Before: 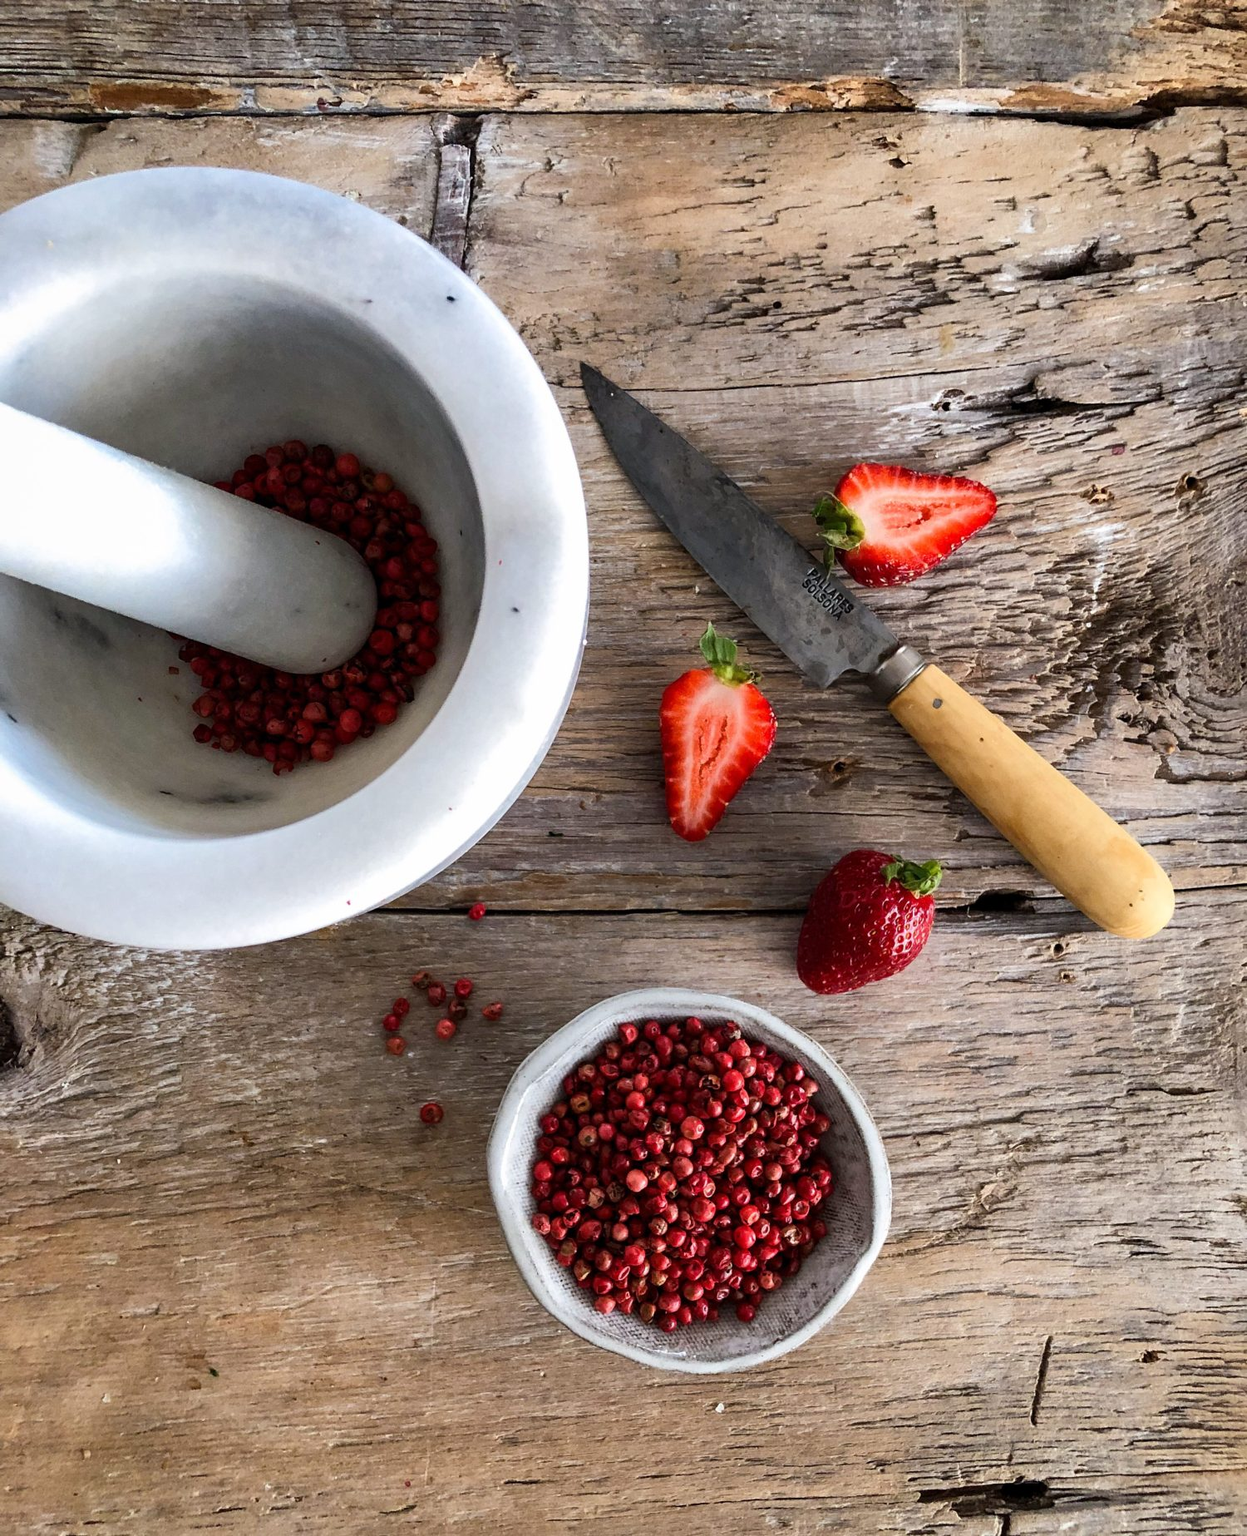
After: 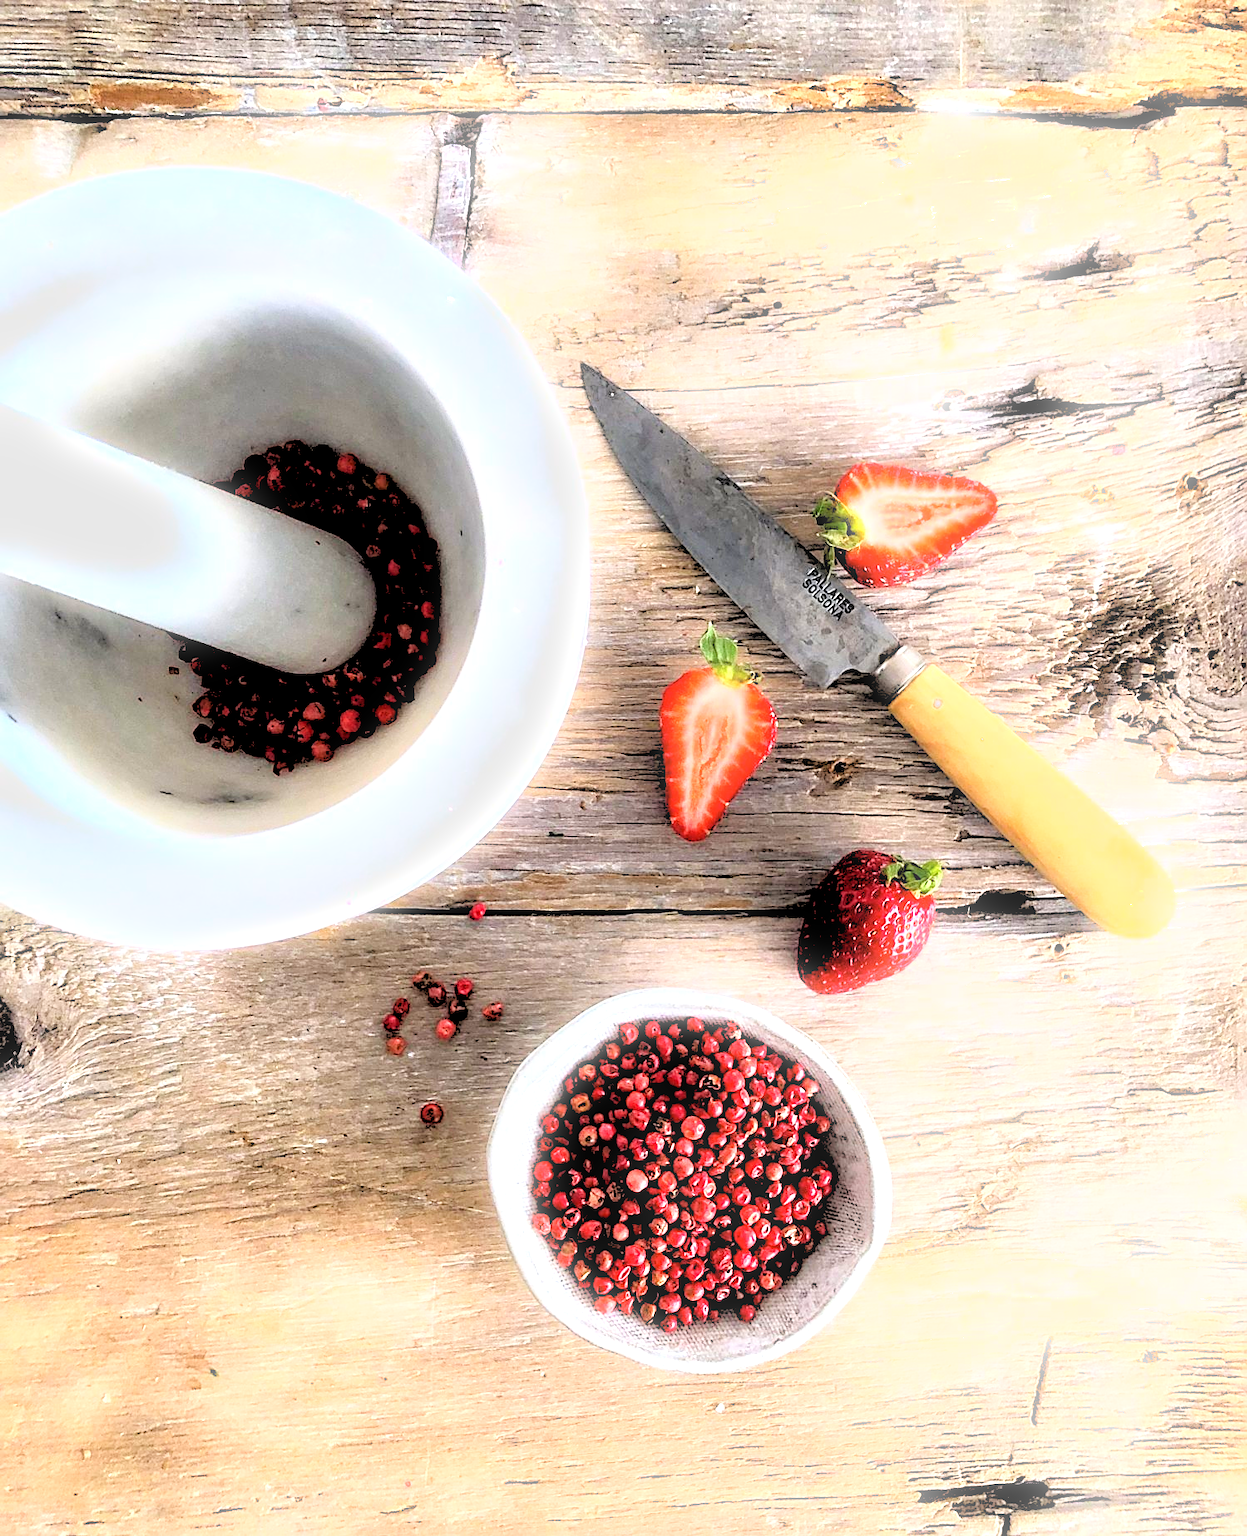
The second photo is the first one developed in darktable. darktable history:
rgb levels: levels [[0.027, 0.429, 0.996], [0, 0.5, 1], [0, 0.5, 1]]
bloom: size 5%, threshold 95%, strength 15%
exposure: black level correction 0, exposure 1.125 EV, compensate exposure bias true, compensate highlight preservation false
sharpen: on, module defaults
